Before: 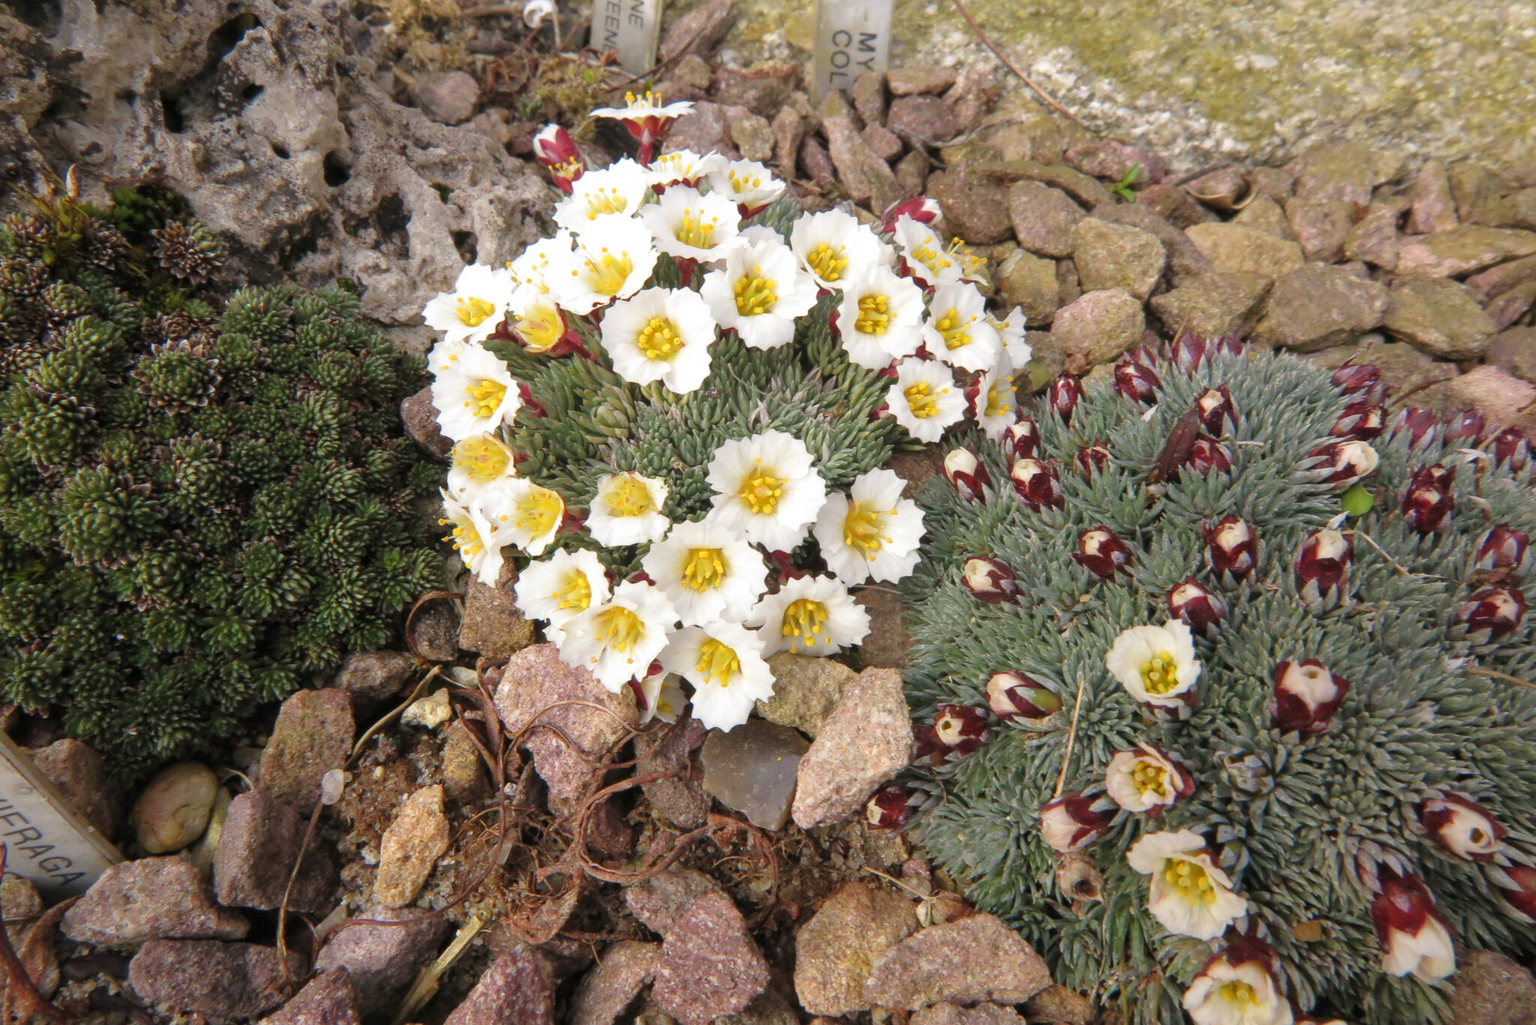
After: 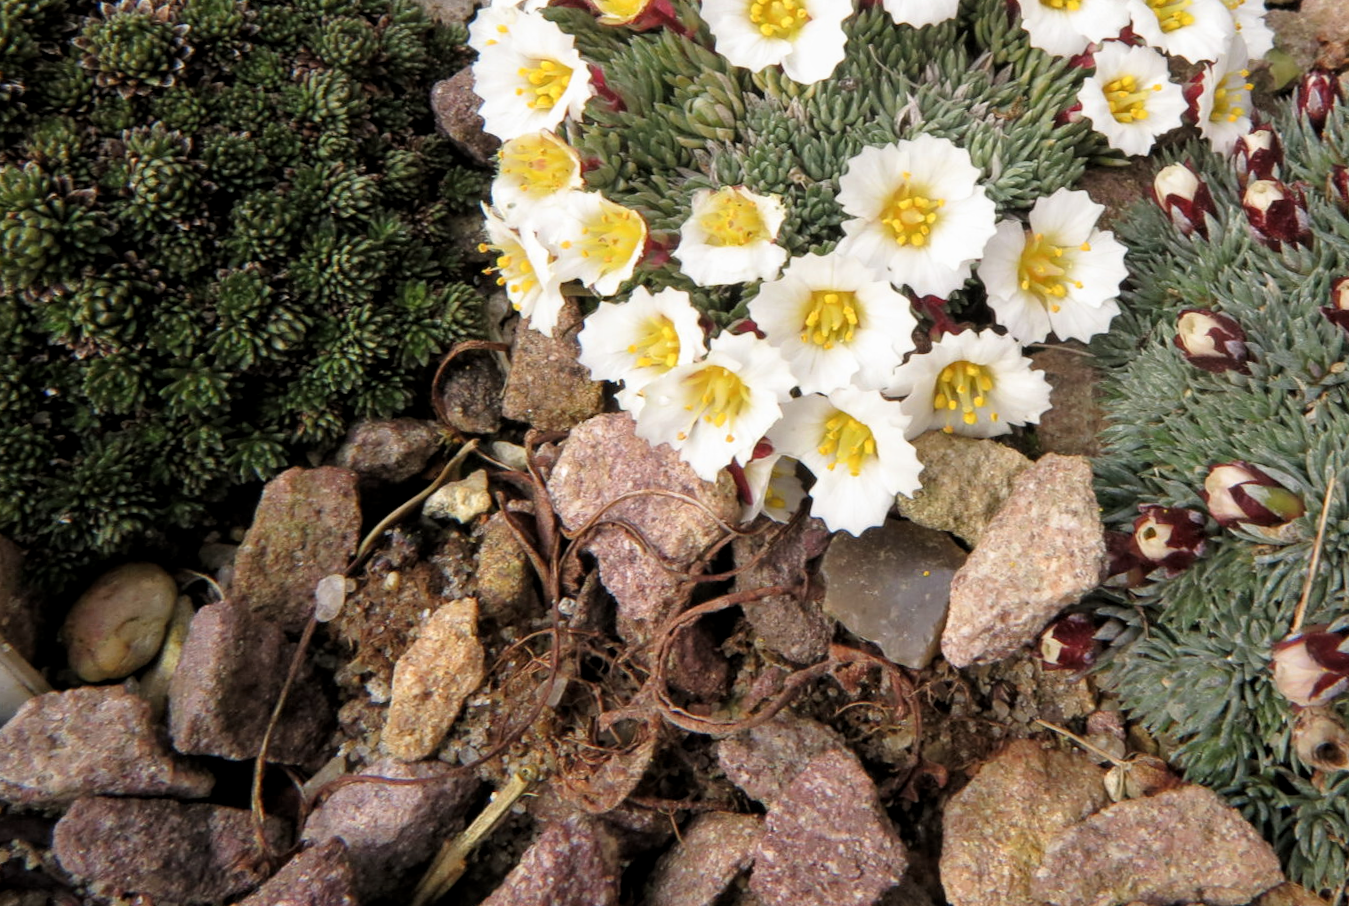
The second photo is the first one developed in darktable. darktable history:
filmic rgb: black relative exposure -12.78 EV, white relative exposure 2.81 EV, threshold 3.05 EV, target black luminance 0%, hardness 8.54, latitude 70.13%, contrast 1.133, shadows ↔ highlights balance -0.47%, enable highlight reconstruction true
crop and rotate: angle -1.2°, left 3.786%, top 31.63%, right 28.281%
local contrast: highlights 103%, shadows 100%, detail 119%, midtone range 0.2
